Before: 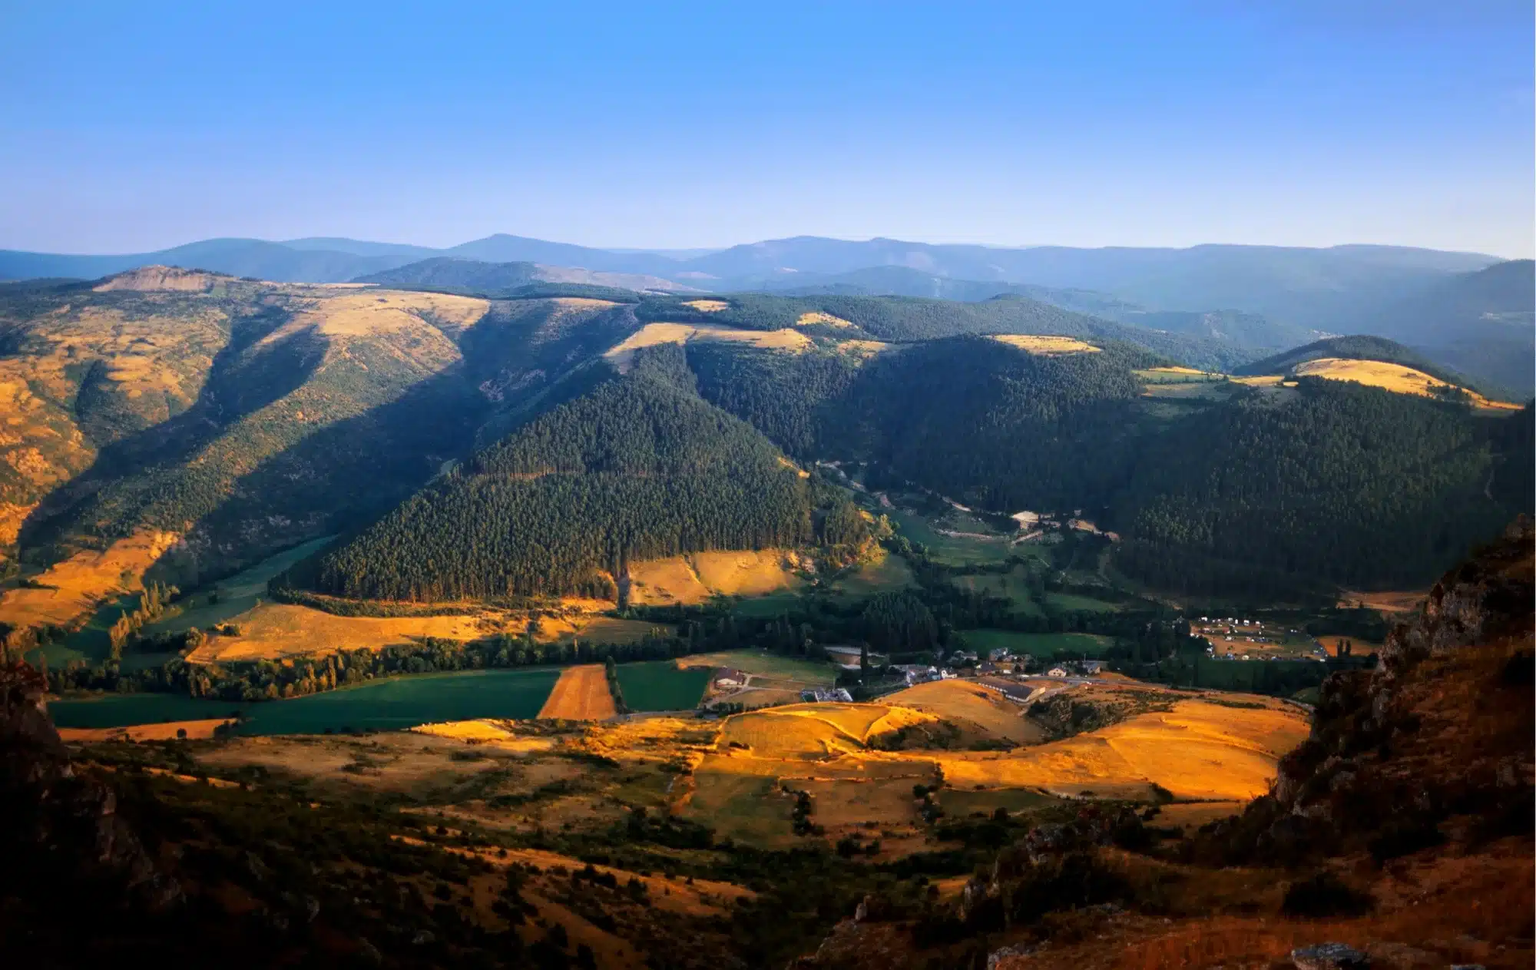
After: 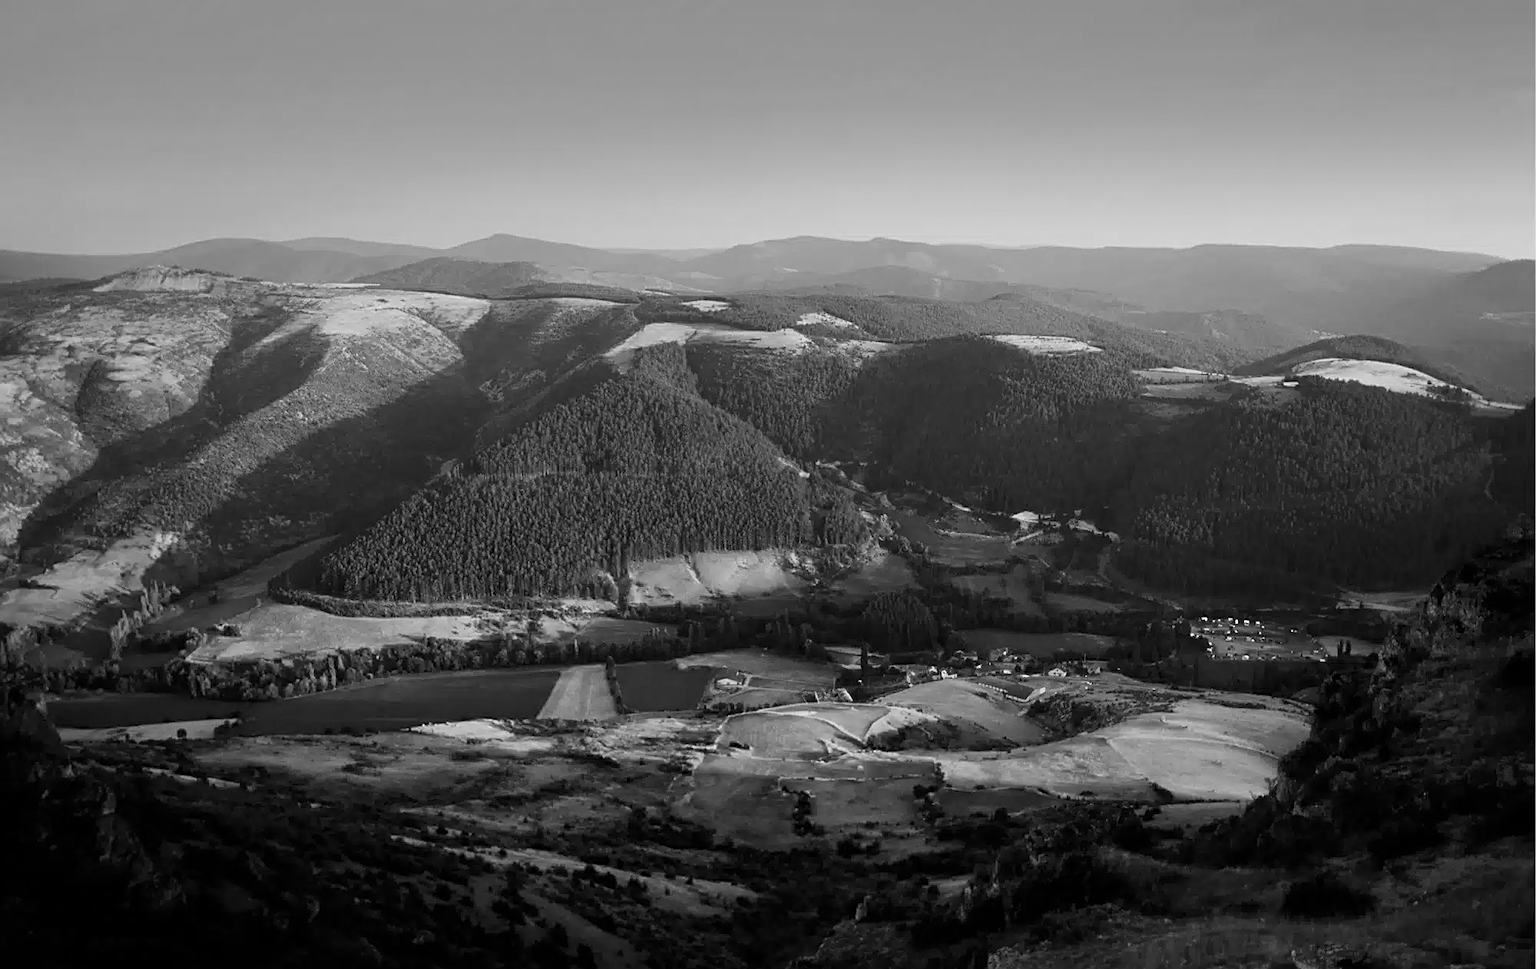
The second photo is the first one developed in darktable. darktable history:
monochrome: a 30.25, b 92.03
sharpen: on, module defaults
exposure: compensate highlight preservation false
white balance: red 1, blue 1
